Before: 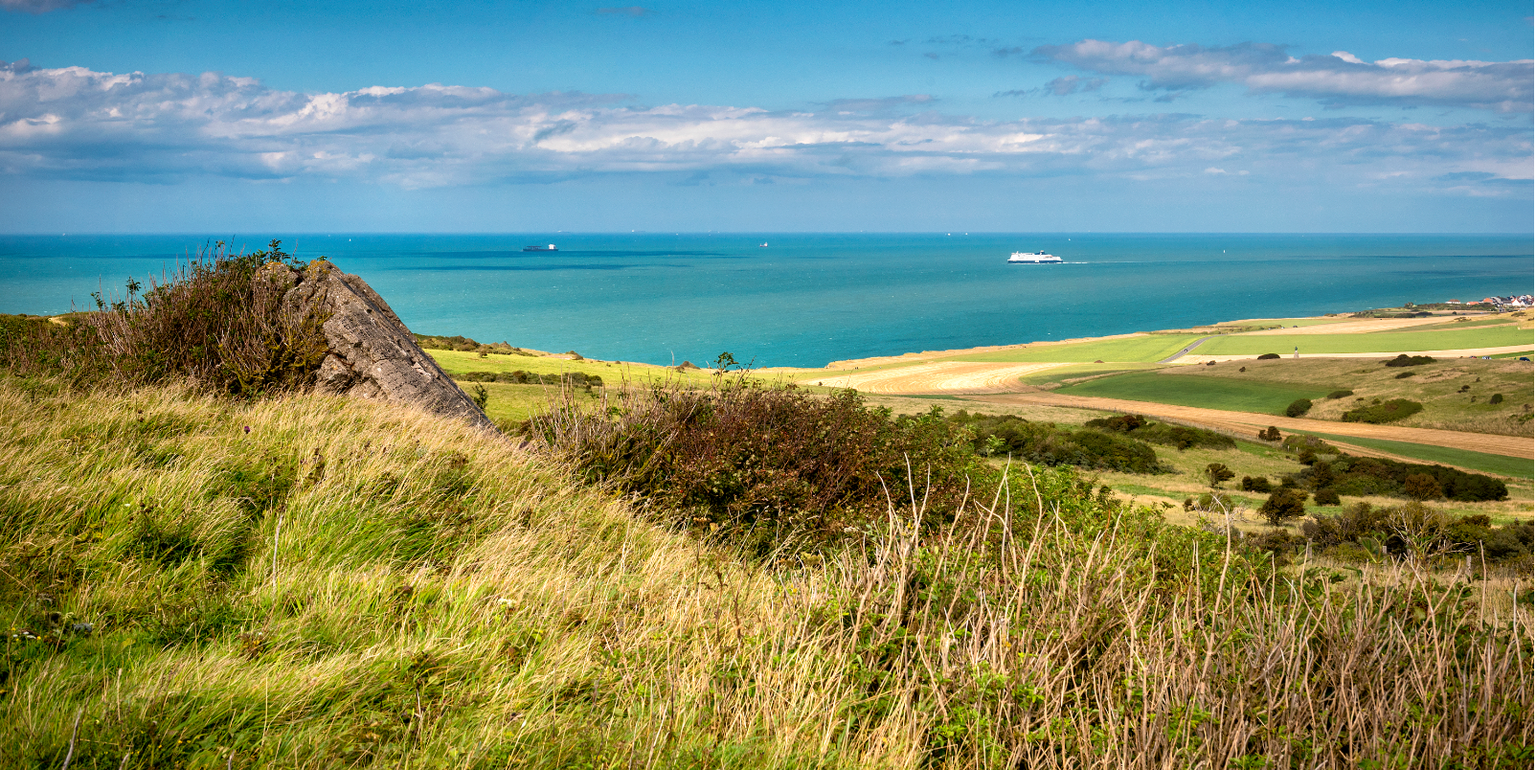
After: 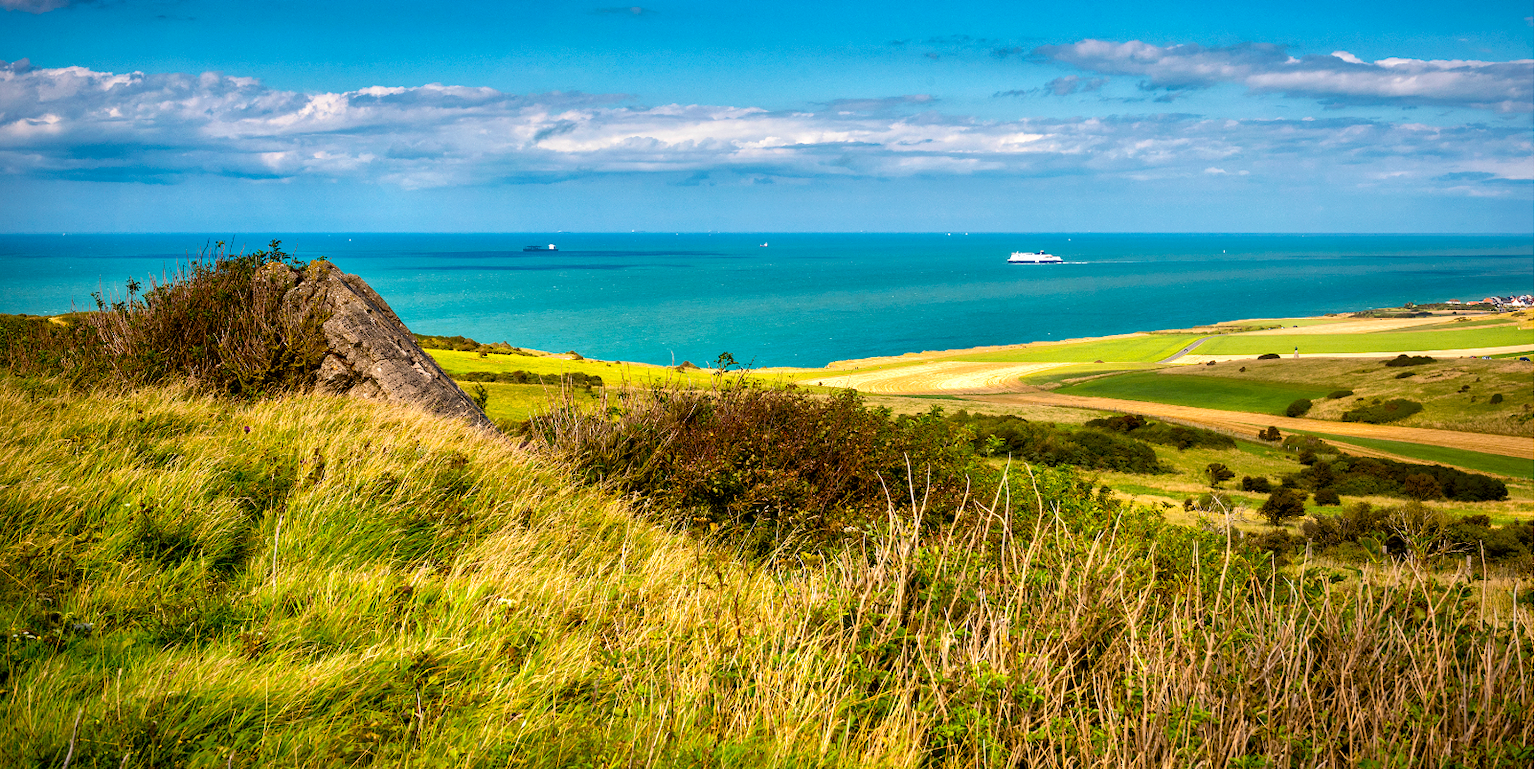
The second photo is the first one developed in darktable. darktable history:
local contrast: mode bilateral grid, contrast 20, coarseness 50, detail 130%, midtone range 0.2
color balance rgb: perceptual saturation grading › global saturation 25%, global vibrance 20%
tone equalizer: on, module defaults
